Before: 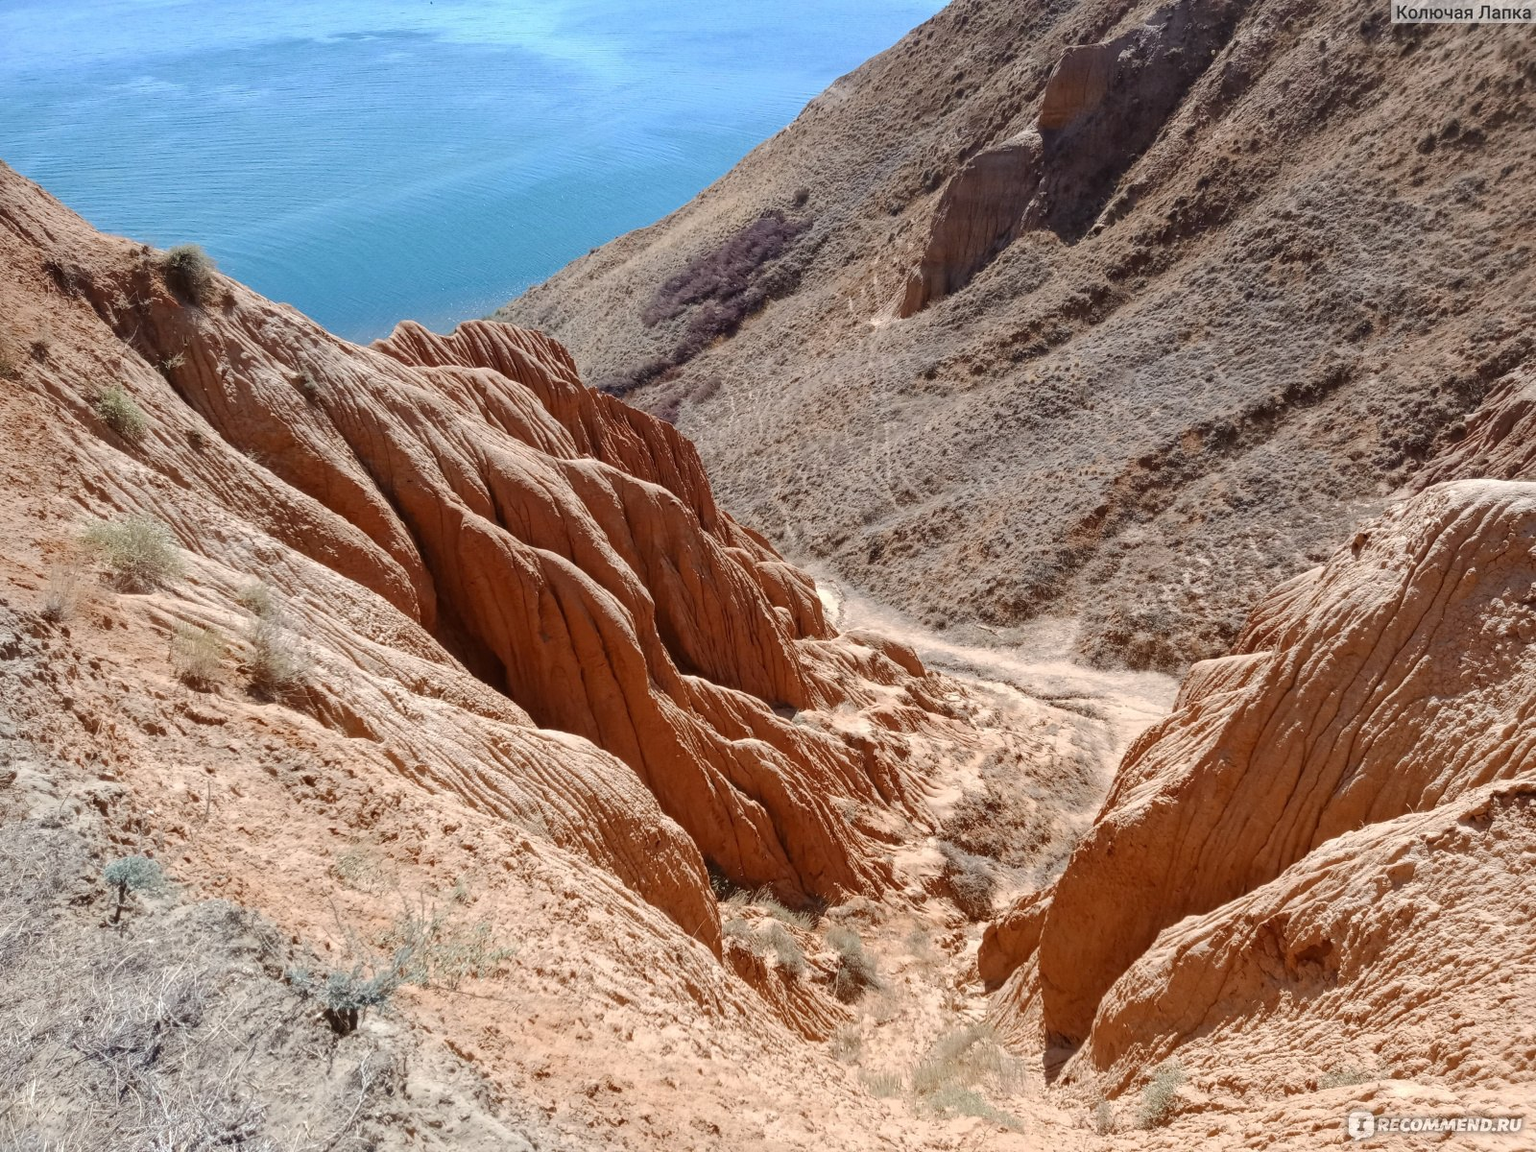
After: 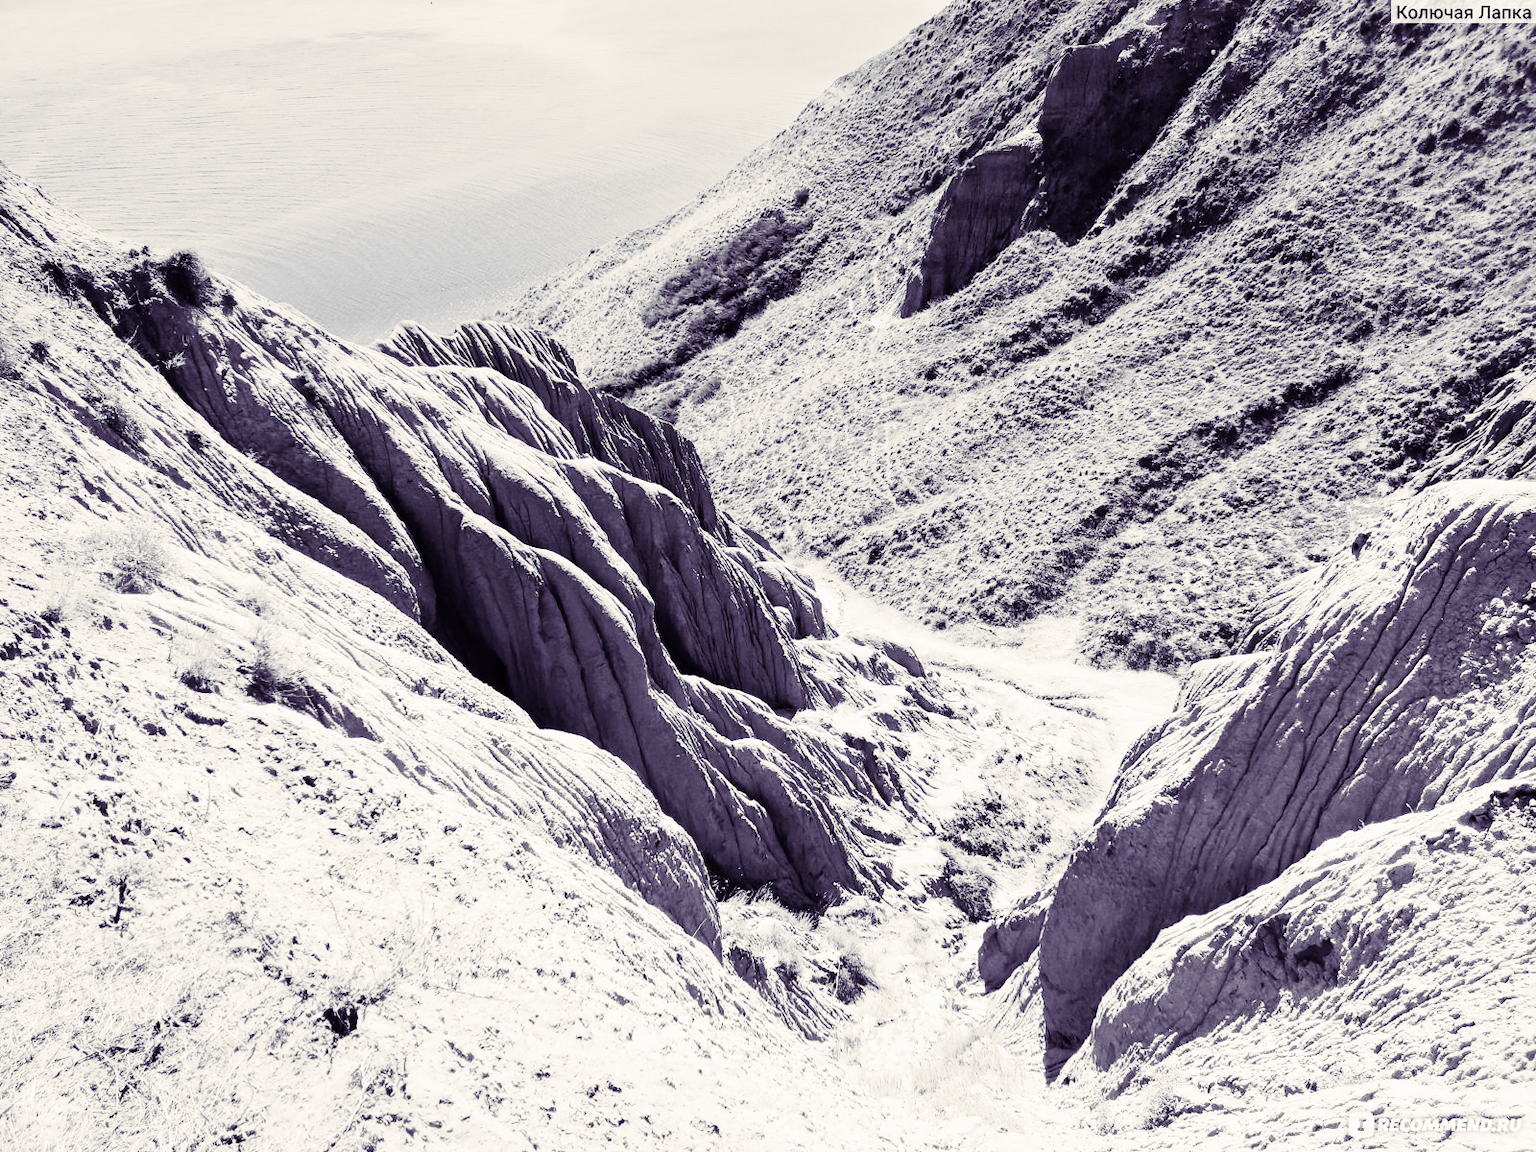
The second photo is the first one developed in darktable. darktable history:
rgb curve: curves: ch0 [(0, 0) (0.21, 0.15) (0.24, 0.21) (0.5, 0.75) (0.75, 0.96) (0.89, 0.99) (1, 1)]; ch1 [(0, 0.02) (0.21, 0.13) (0.25, 0.2) (0.5, 0.67) (0.75, 0.9) (0.89, 0.97) (1, 1)]; ch2 [(0, 0.02) (0.21, 0.13) (0.25, 0.2) (0.5, 0.67) (0.75, 0.9) (0.89, 0.97) (1, 1)], compensate middle gray true
split-toning: shadows › hue 255.6°, shadows › saturation 0.66, highlights › hue 43.2°, highlights › saturation 0.68, balance -50.1
monochrome: a 32, b 64, size 2.3
